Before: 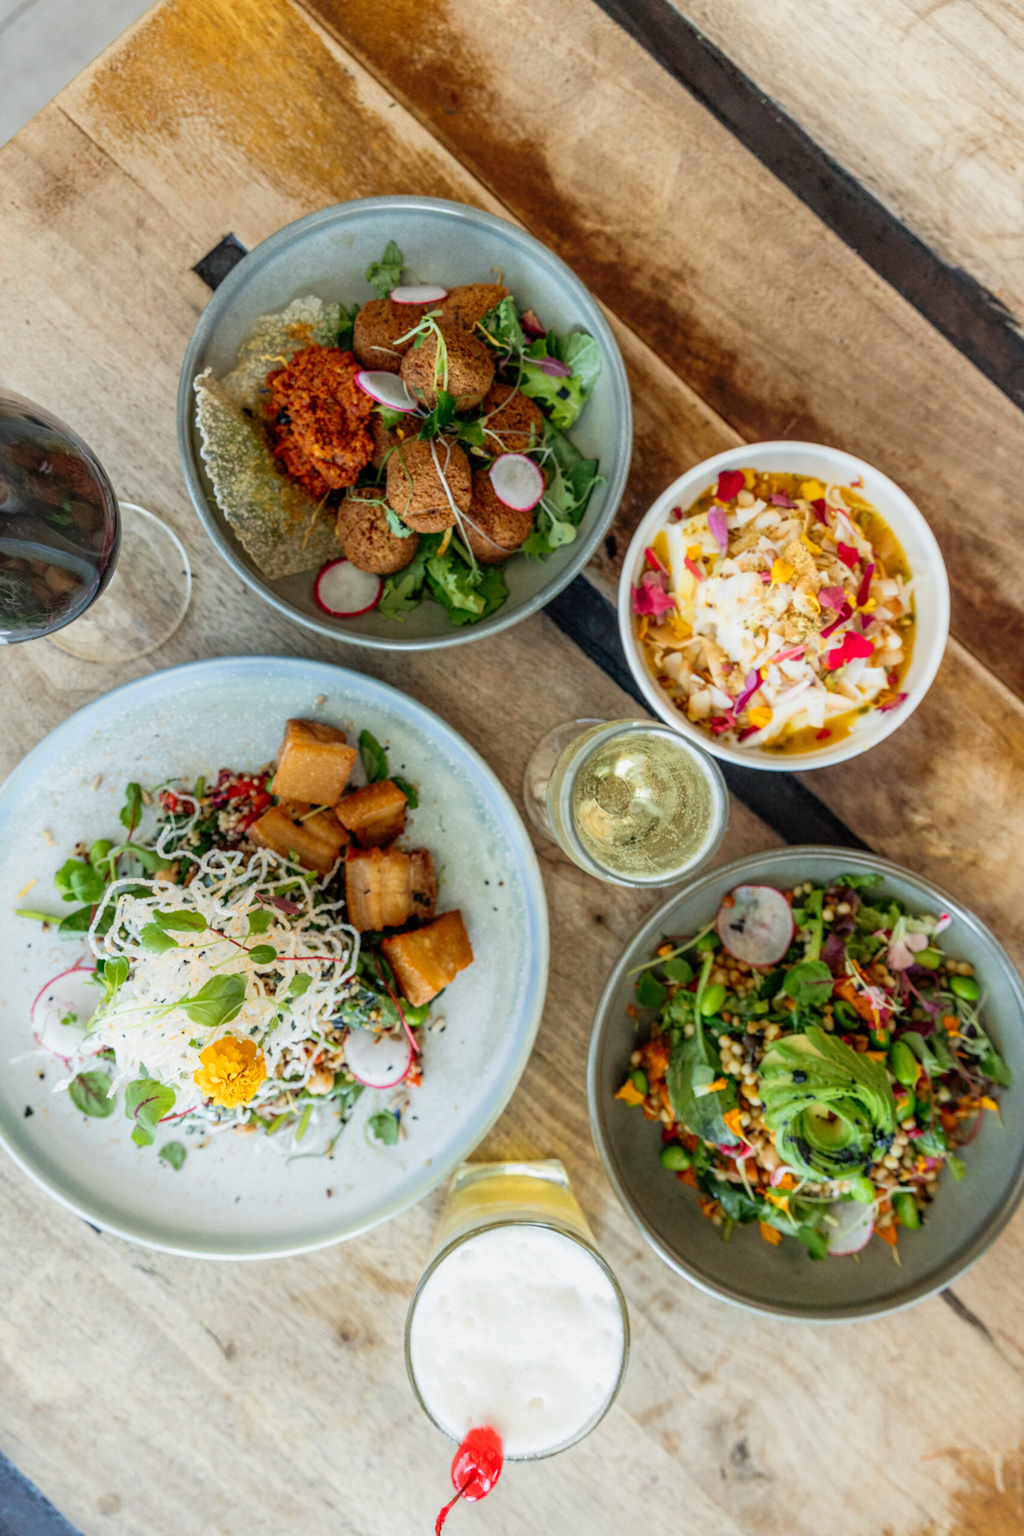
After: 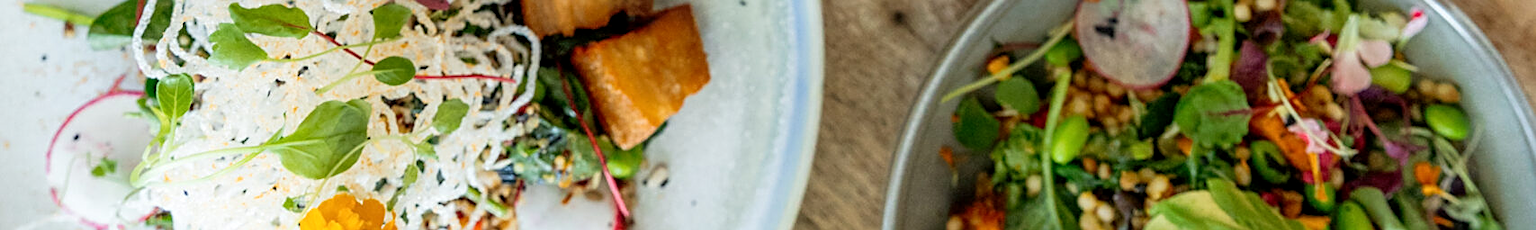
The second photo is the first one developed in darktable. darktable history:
exposure: black level correction 0.001, exposure 0.14 EV, compensate highlight preservation false
sharpen: on, module defaults
crop and rotate: top 59.084%, bottom 30.916%
color correction: saturation 0.99
